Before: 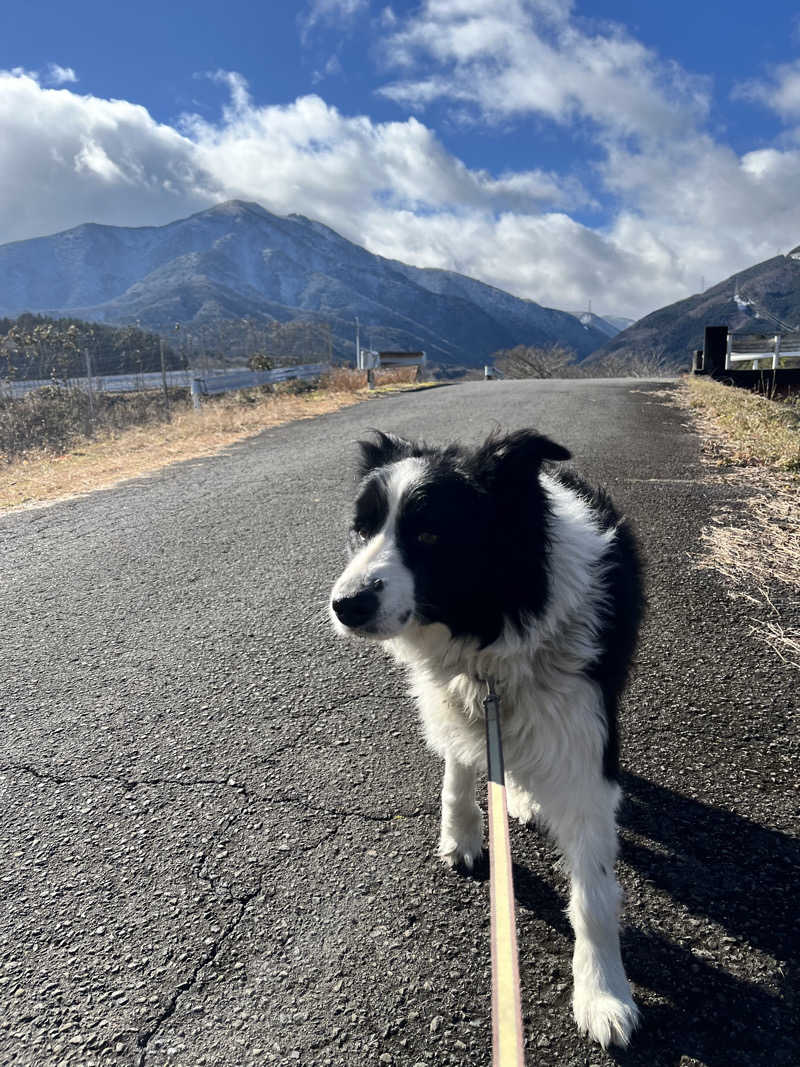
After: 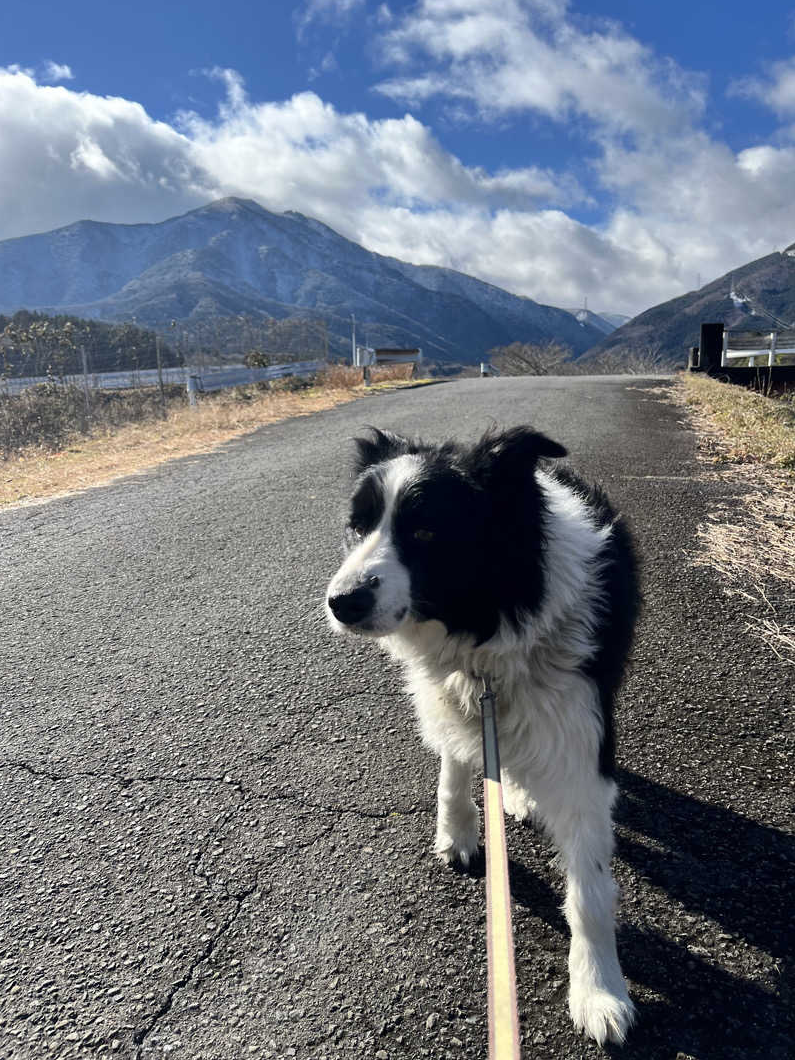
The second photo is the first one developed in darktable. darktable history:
crop and rotate: left 0.586%, top 0.331%, bottom 0.297%
